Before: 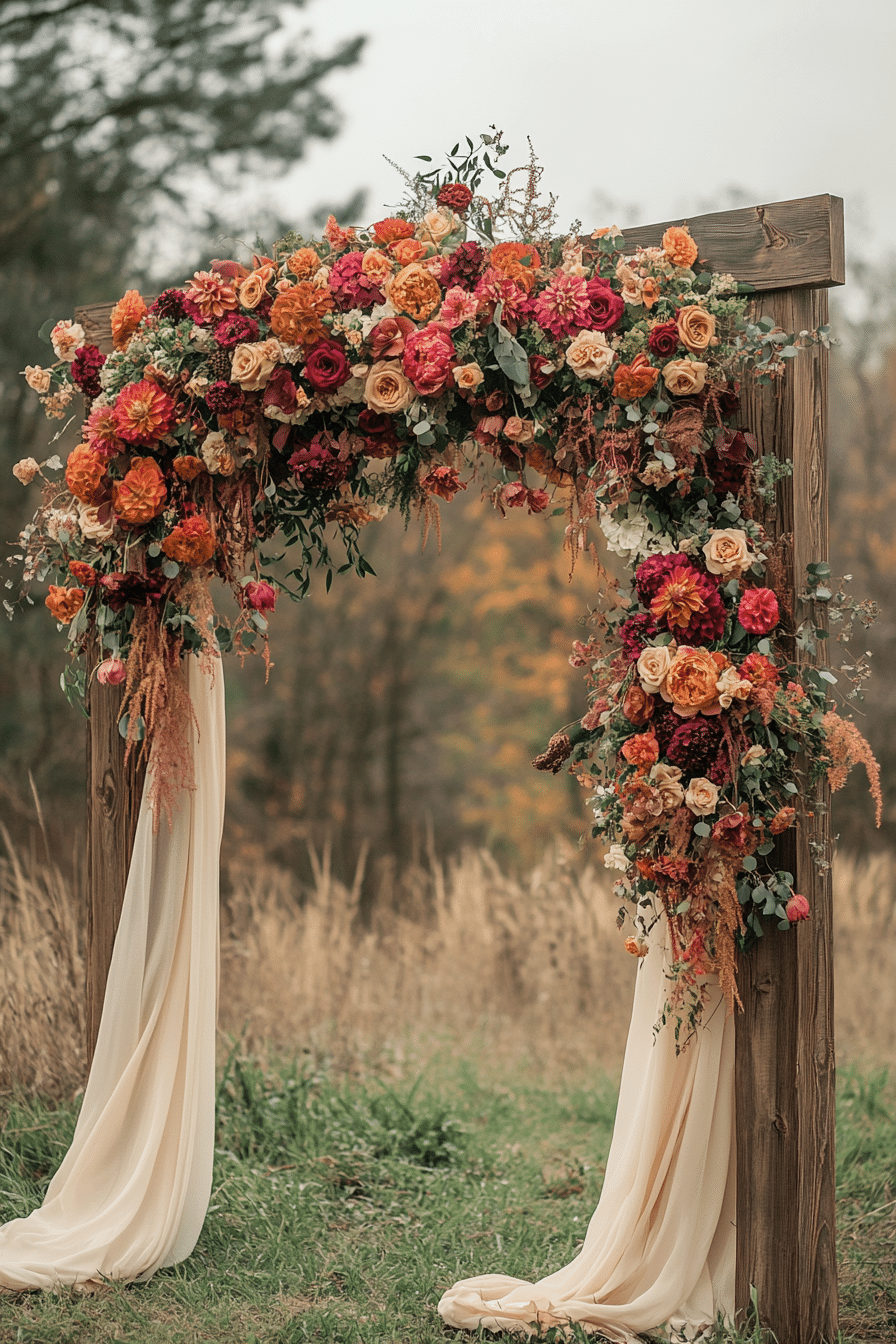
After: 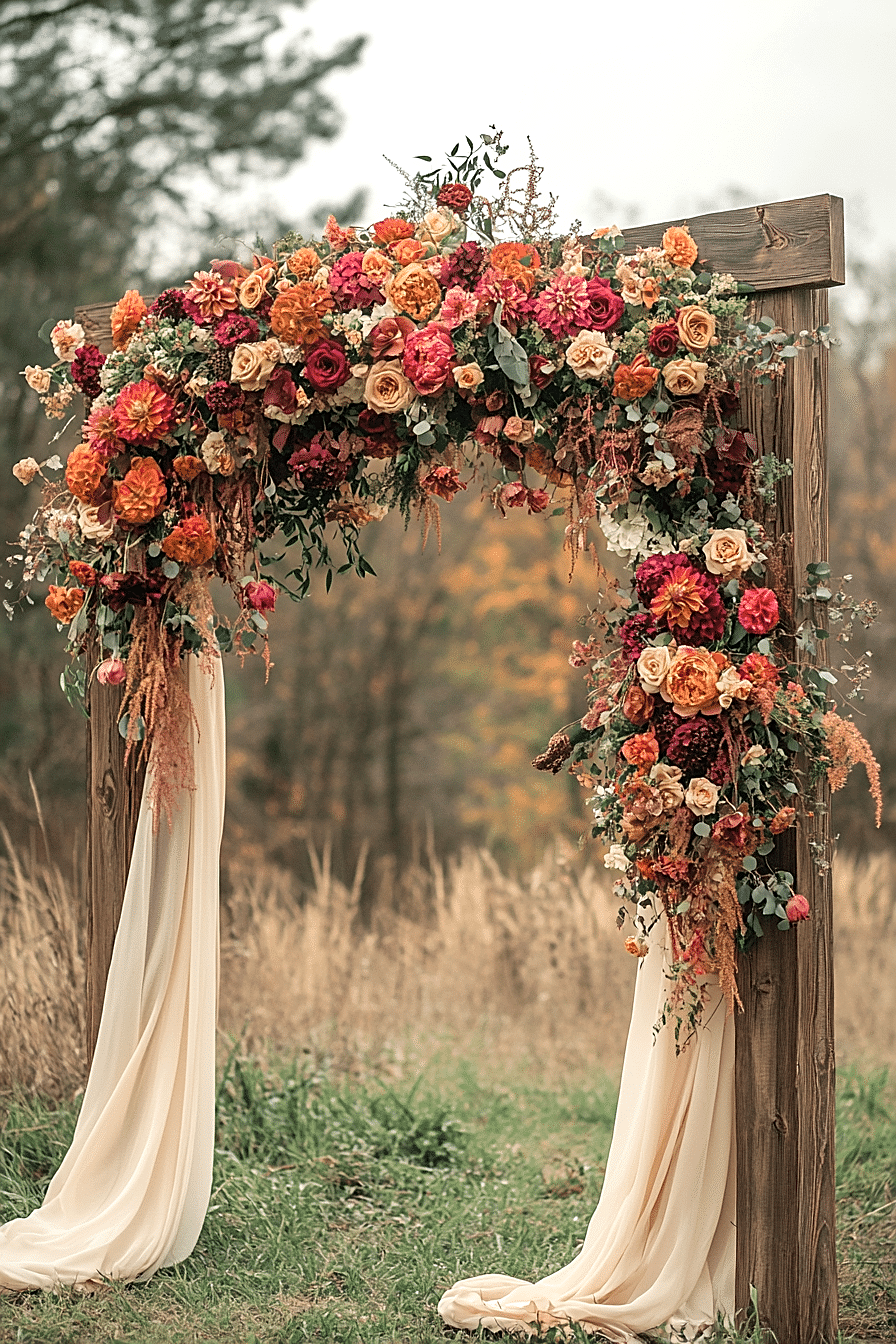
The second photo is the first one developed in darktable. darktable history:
sharpen: on, module defaults
exposure: exposure 0.376 EV, compensate highlight preservation false
